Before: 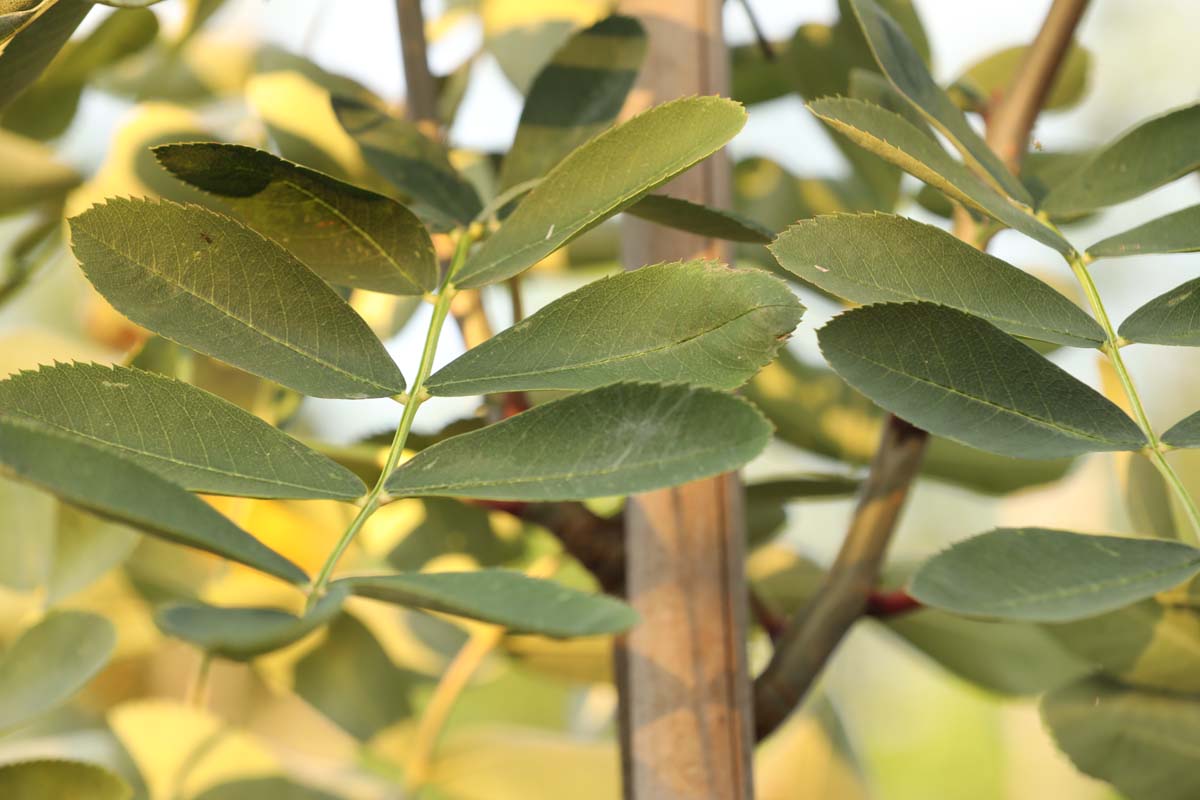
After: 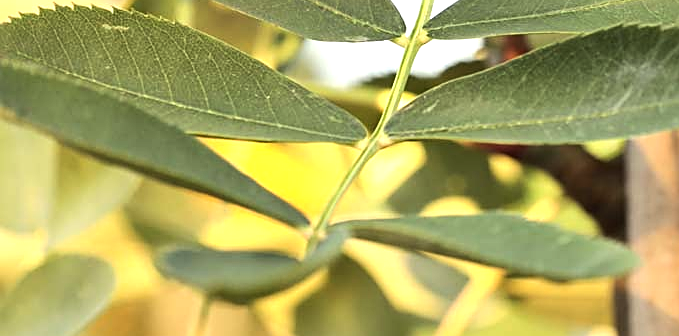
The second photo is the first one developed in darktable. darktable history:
tone equalizer: -8 EV -0.767 EV, -7 EV -0.695 EV, -6 EV -0.588 EV, -5 EV -0.423 EV, -3 EV 0.397 EV, -2 EV 0.6 EV, -1 EV 0.695 EV, +0 EV 0.744 EV, edges refinement/feathering 500, mask exposure compensation -1.57 EV, preserve details no
crop: top 44.639%, right 43.403%, bottom 13.242%
sharpen: on, module defaults
